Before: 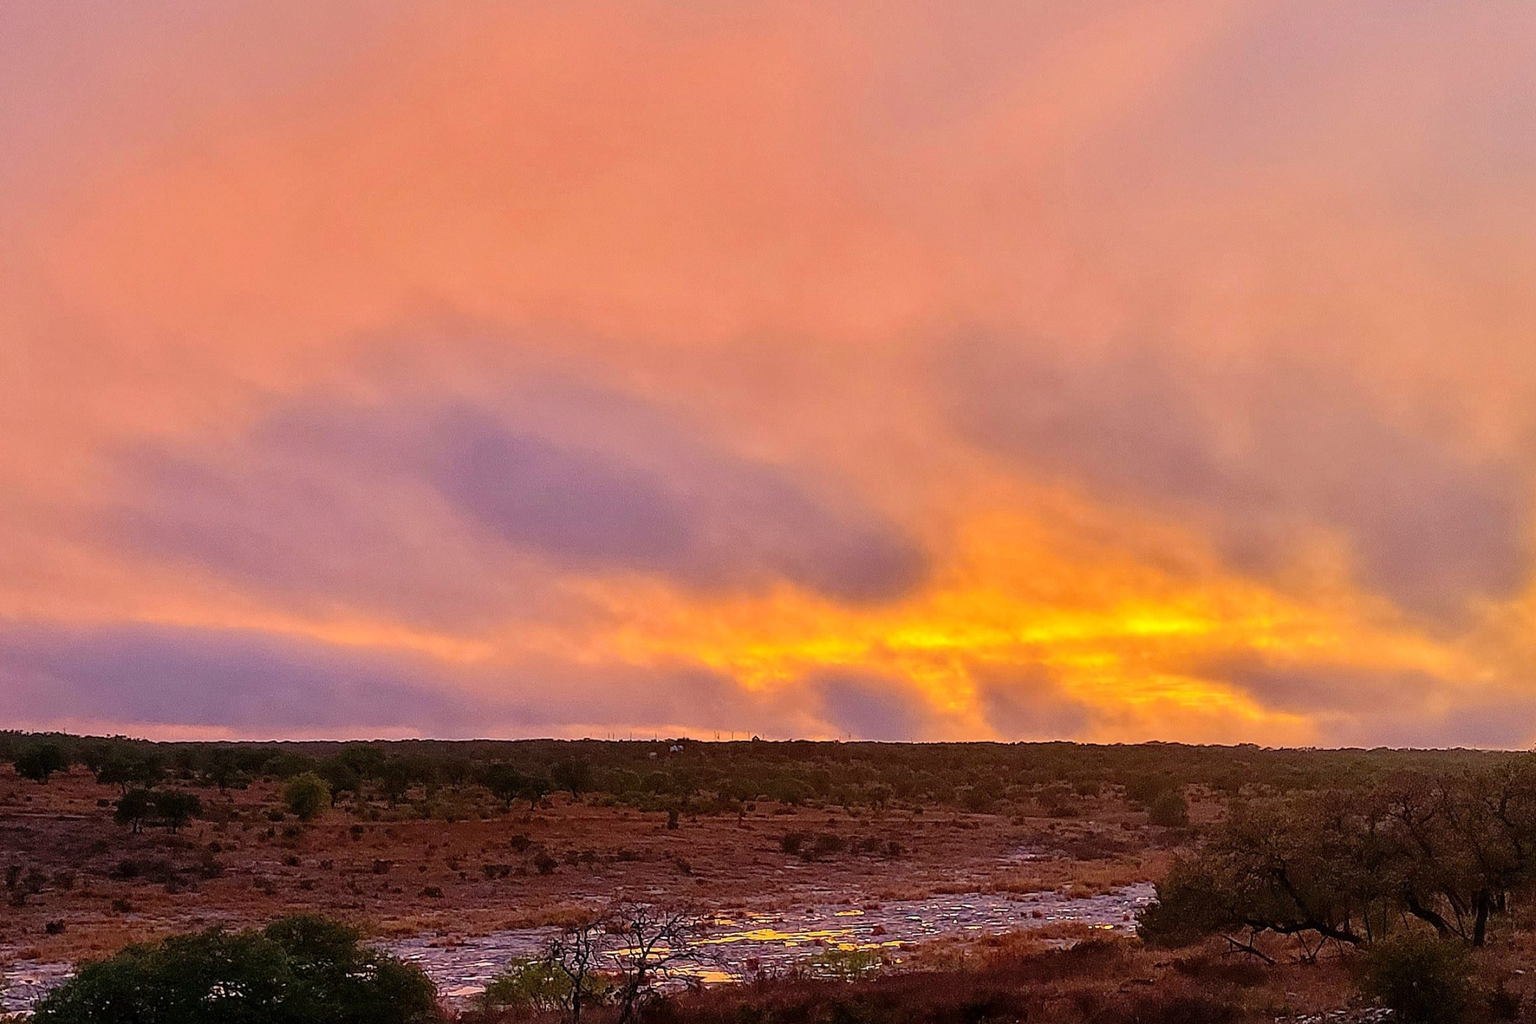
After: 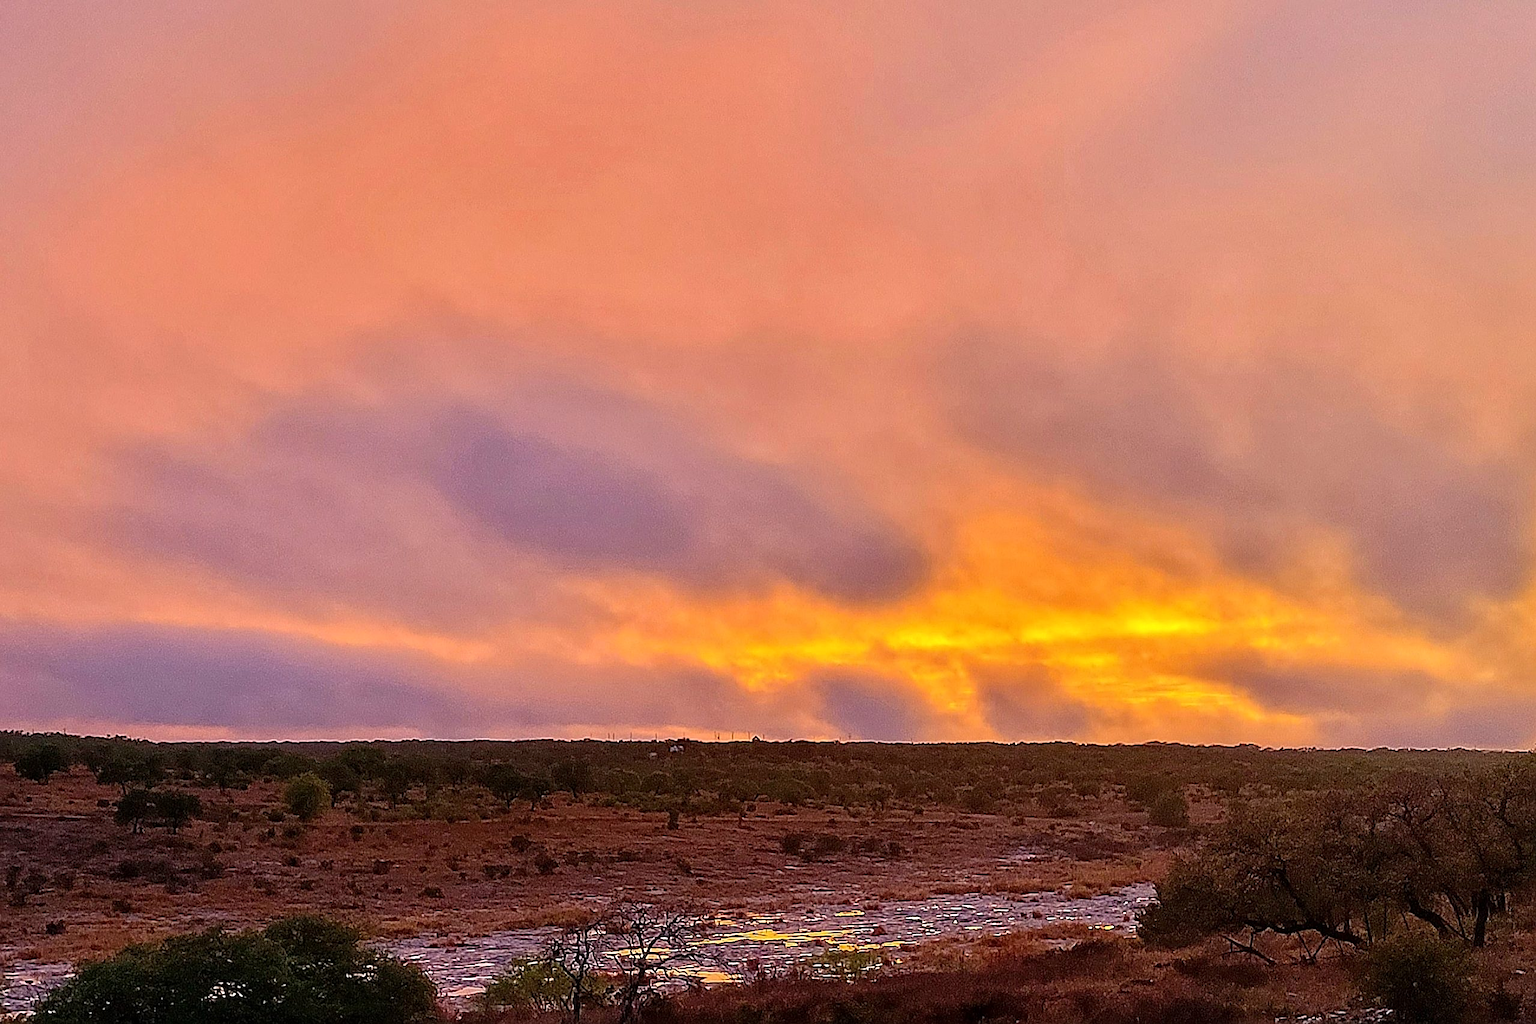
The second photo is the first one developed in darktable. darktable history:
sharpen: on, module defaults
local contrast: mode bilateral grid, contrast 9, coarseness 26, detail 115%, midtone range 0.2
